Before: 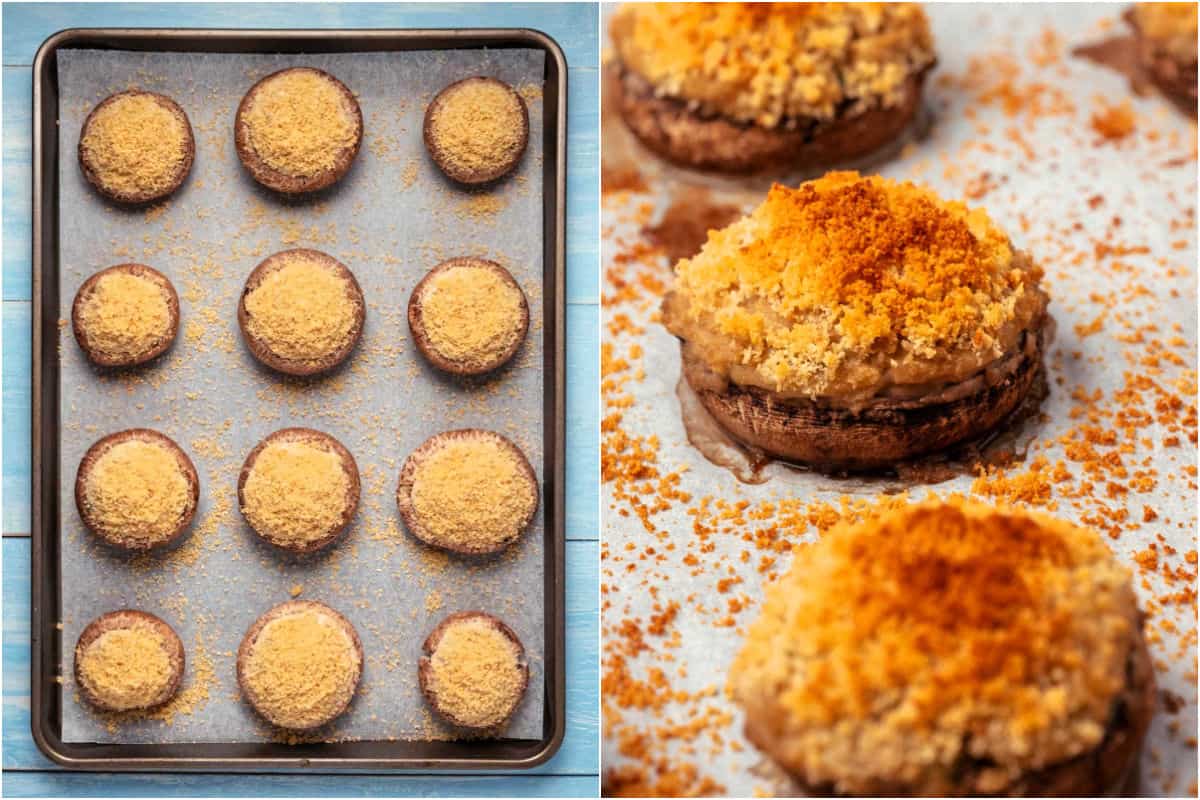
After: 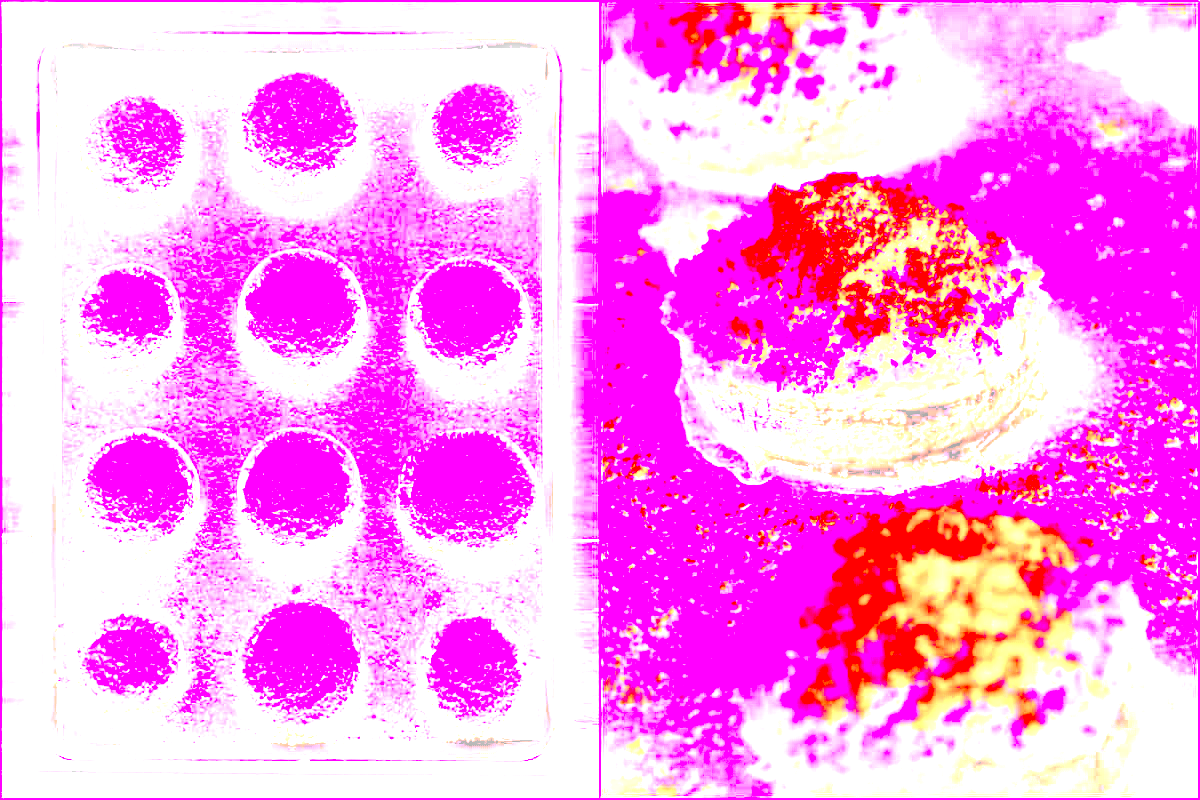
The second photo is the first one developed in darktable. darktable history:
white balance: red 8, blue 8
levels: levels [0.073, 0.497, 0.972]
local contrast: on, module defaults
